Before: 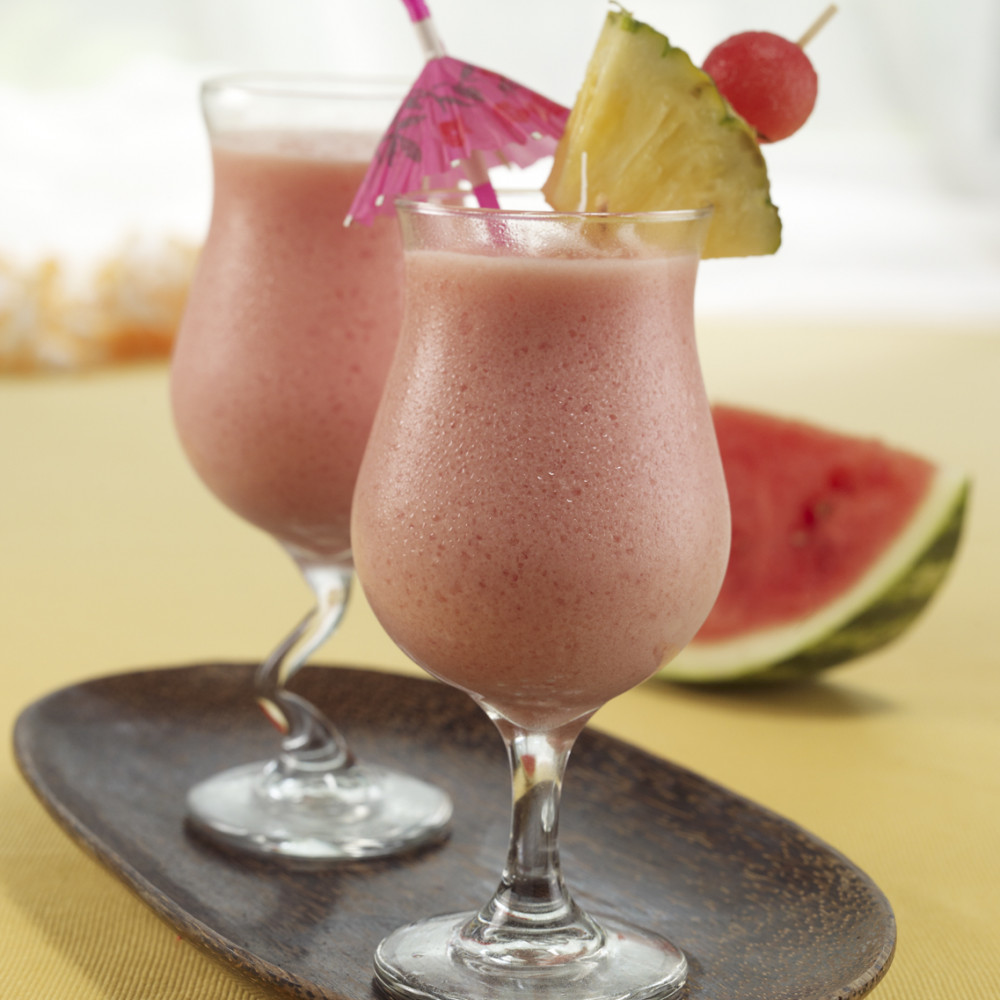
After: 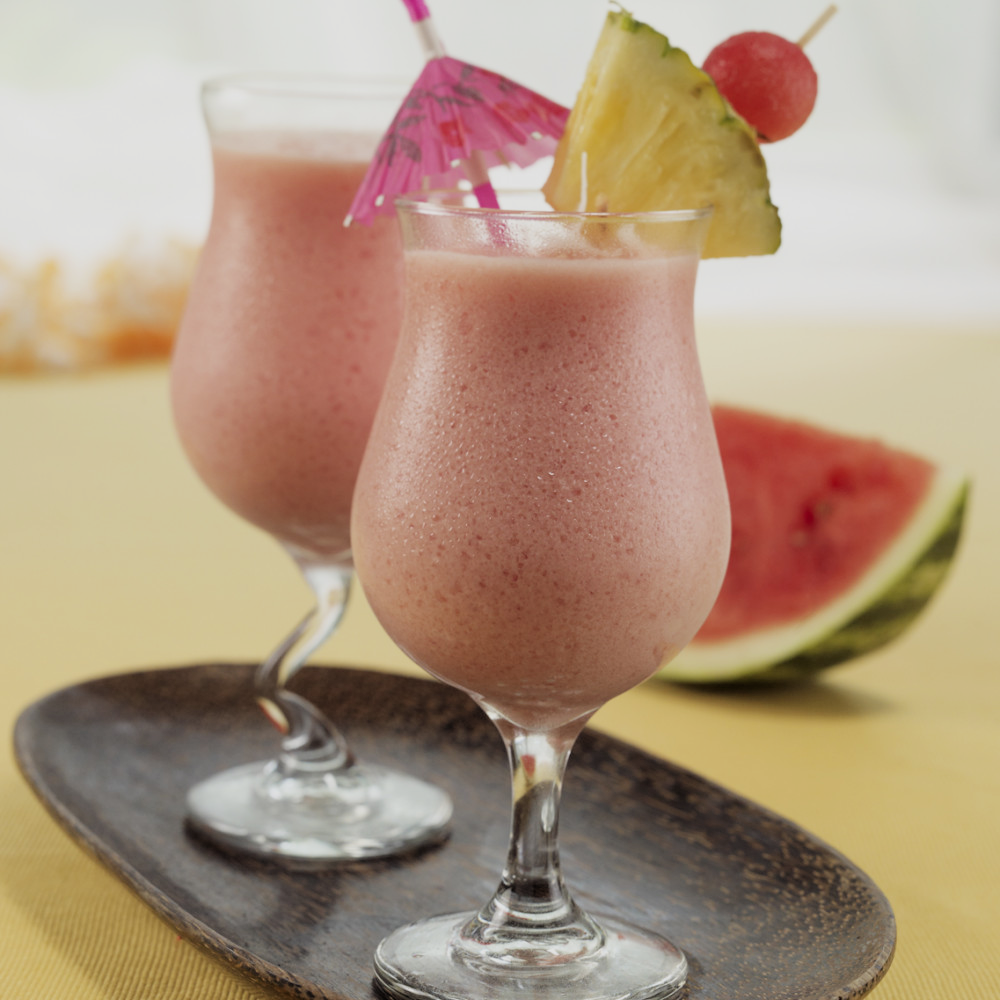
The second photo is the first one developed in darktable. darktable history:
filmic rgb: black relative exposure -7.74 EV, white relative exposure 4.36 EV, target black luminance 0%, hardness 3.76, latitude 50.72%, contrast 1.078, highlights saturation mix 9.81%, shadows ↔ highlights balance -0.239%
